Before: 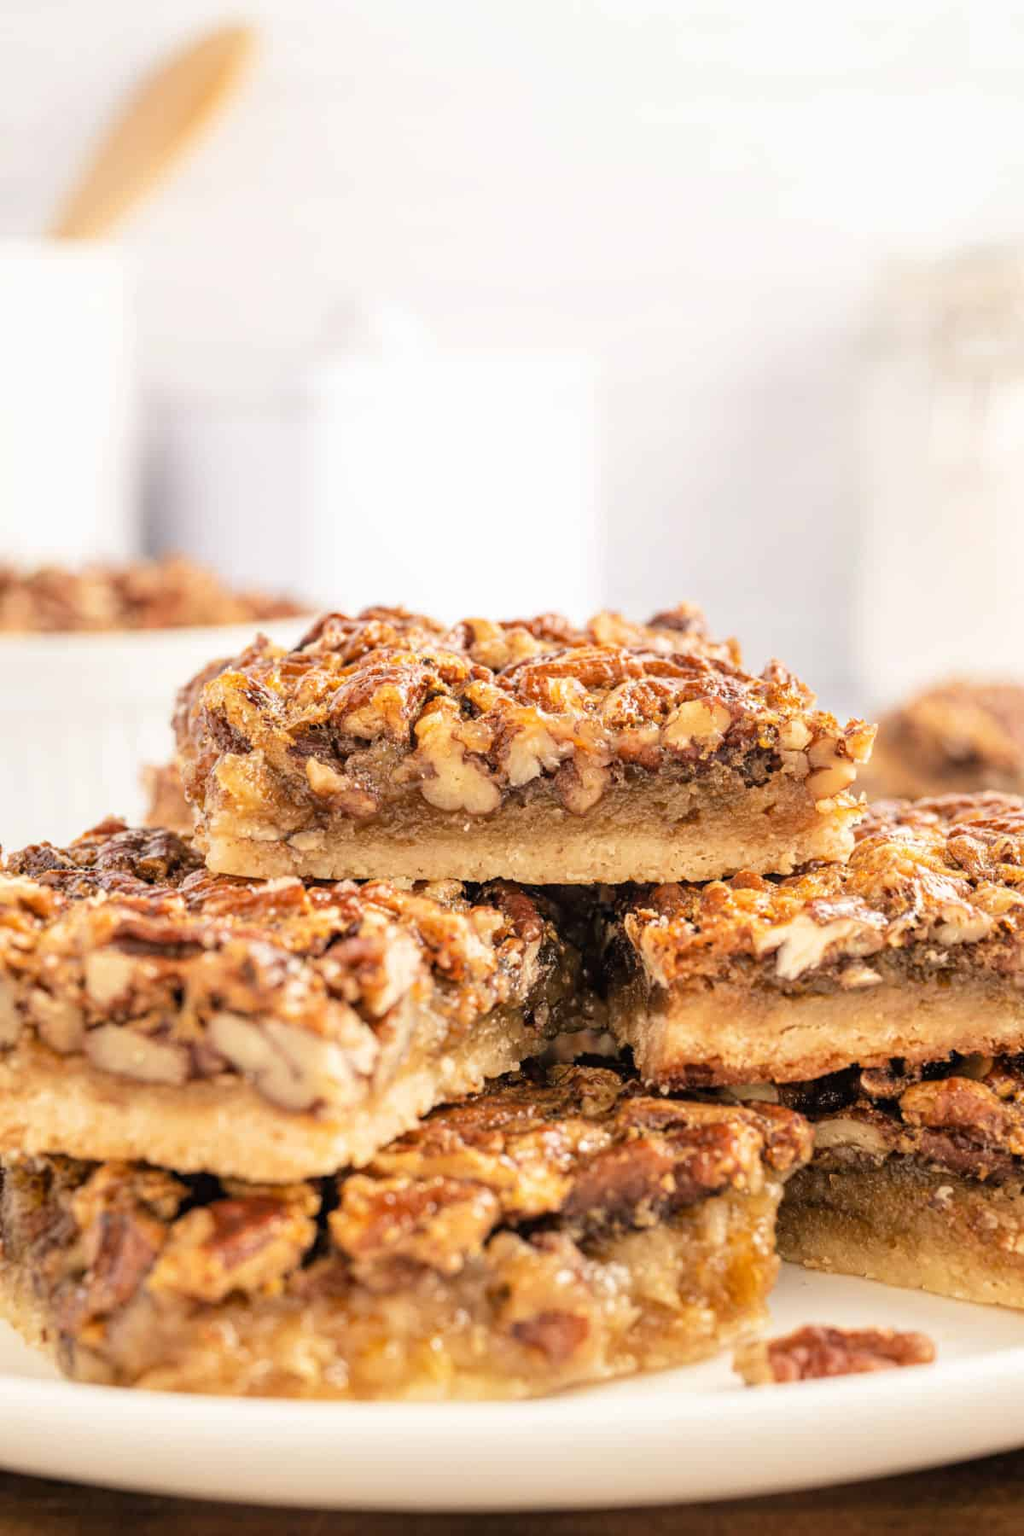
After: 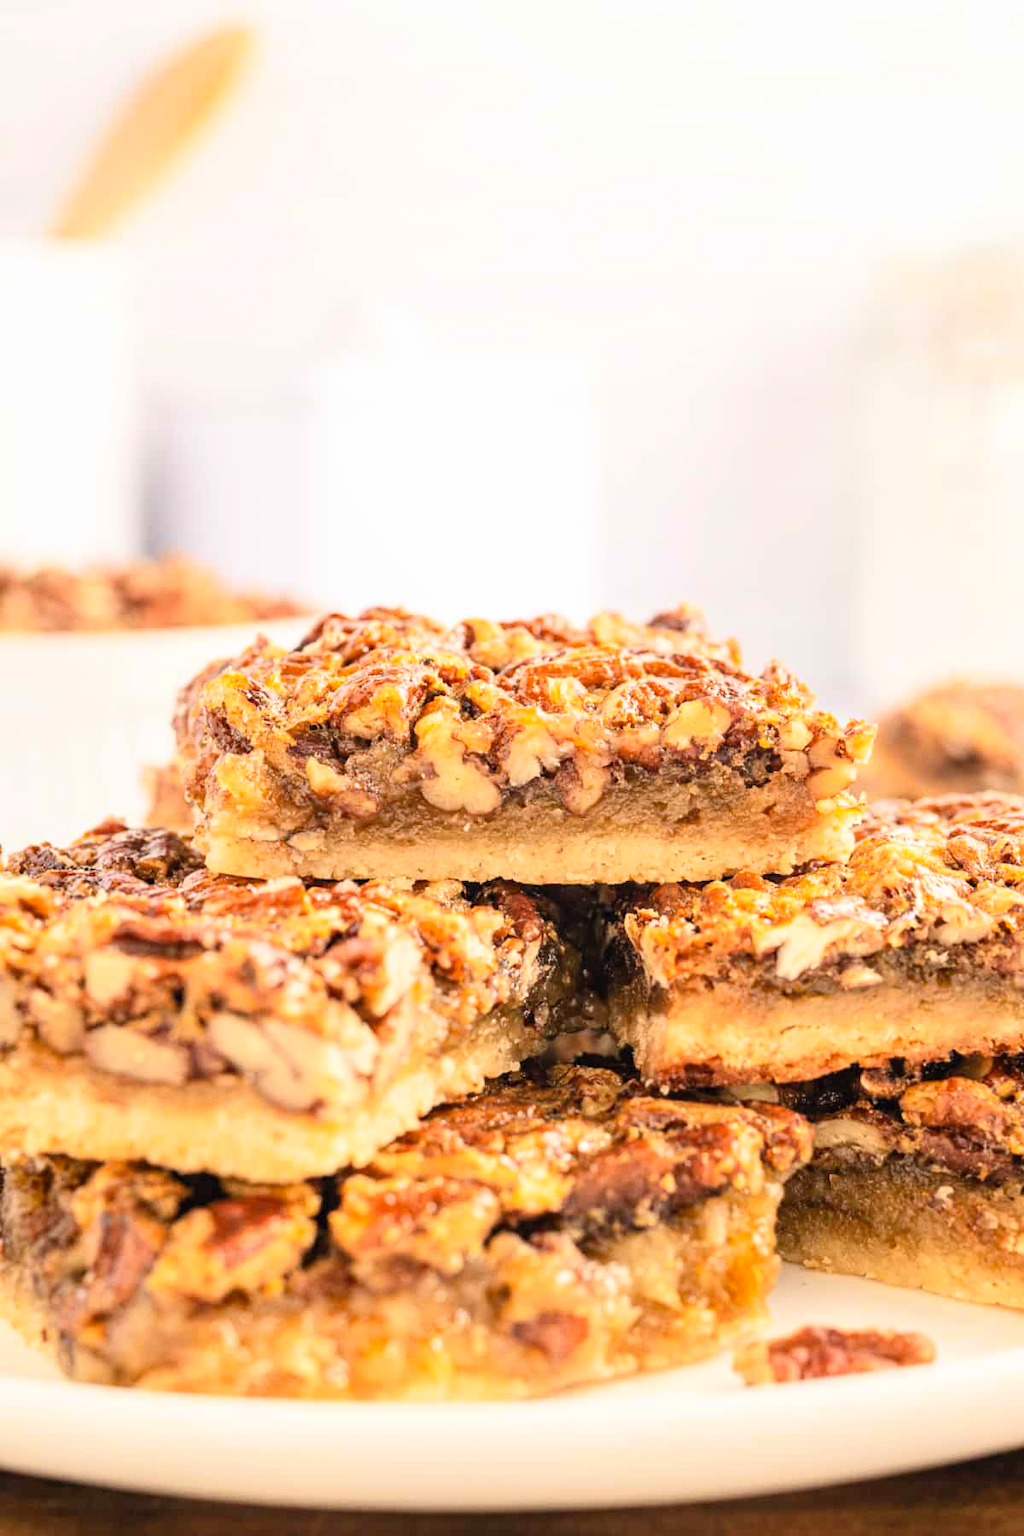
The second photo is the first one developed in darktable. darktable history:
contrast brightness saturation: contrast 0.196, brightness 0.163, saturation 0.222
